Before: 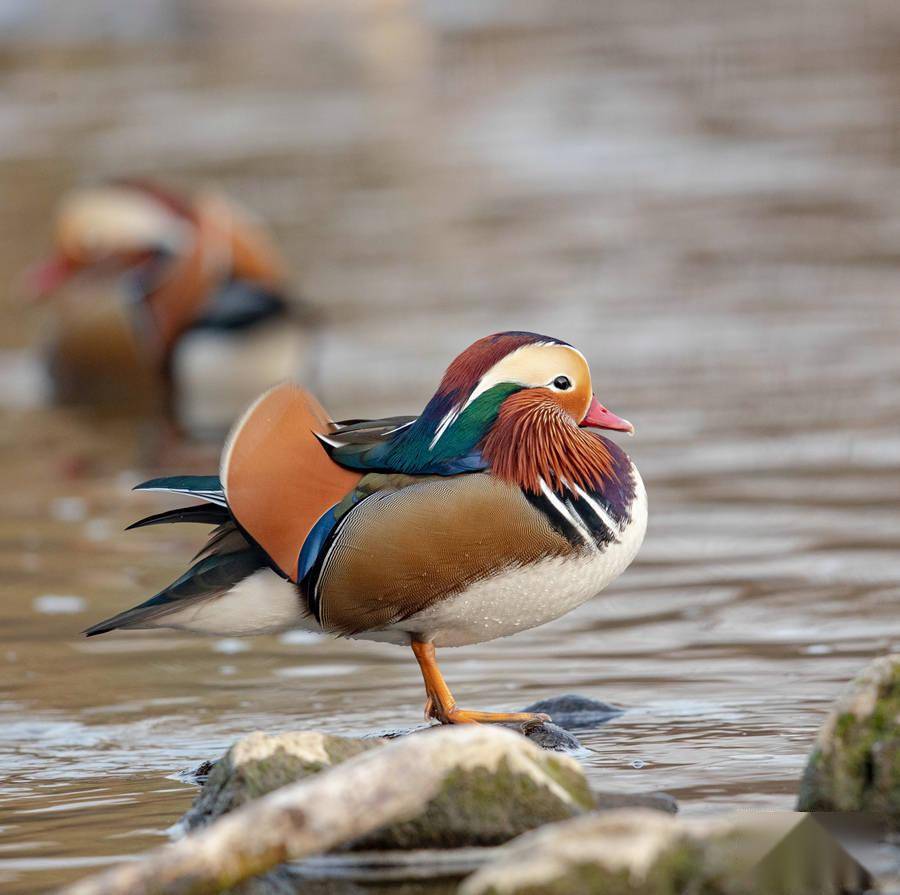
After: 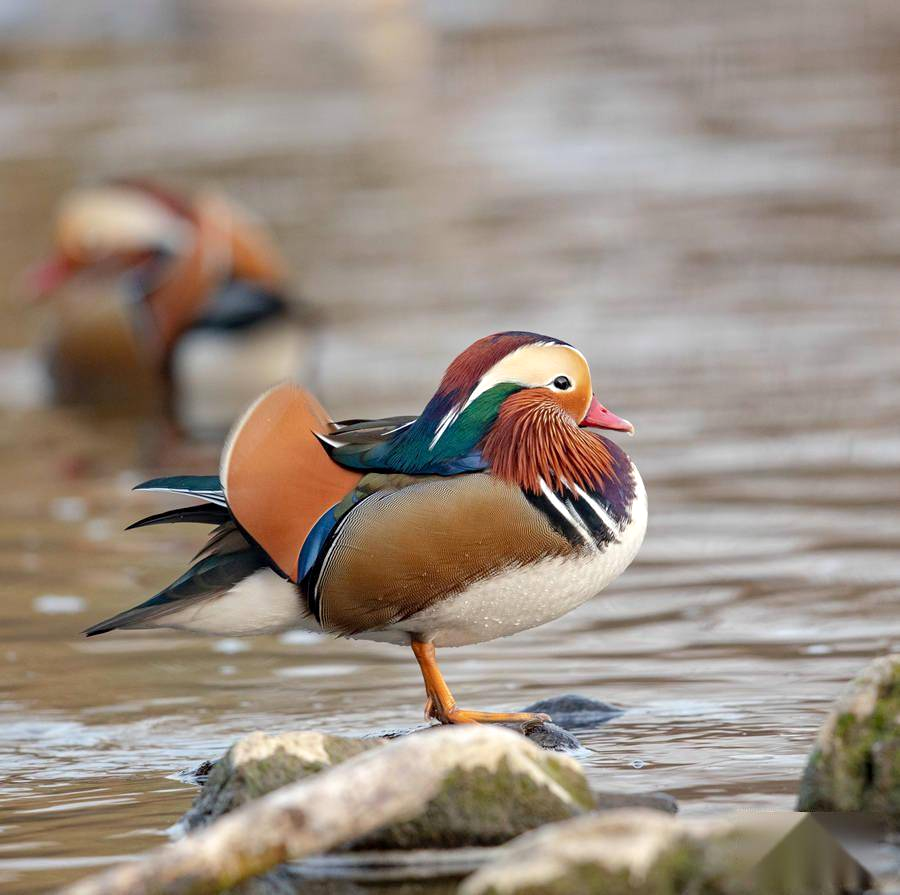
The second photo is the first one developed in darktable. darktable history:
exposure: black level correction 0.001, exposure 0.141 EV, compensate exposure bias true, compensate highlight preservation false
